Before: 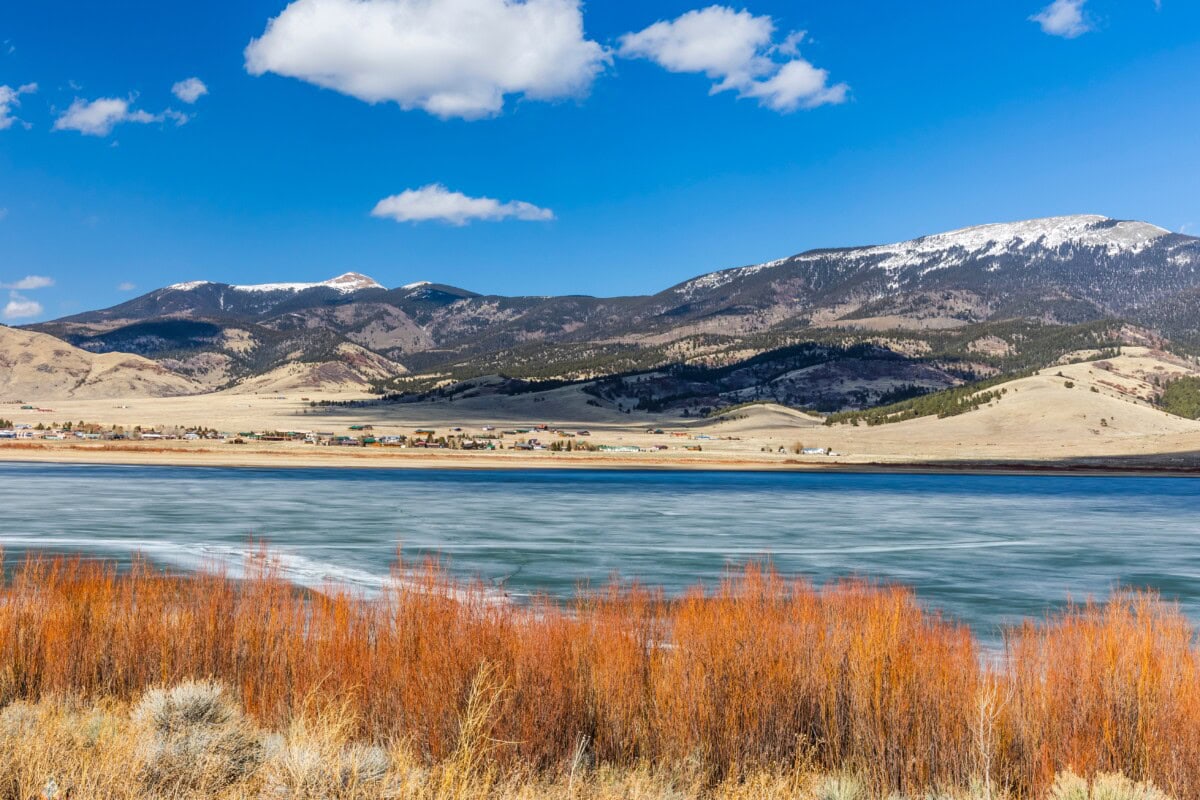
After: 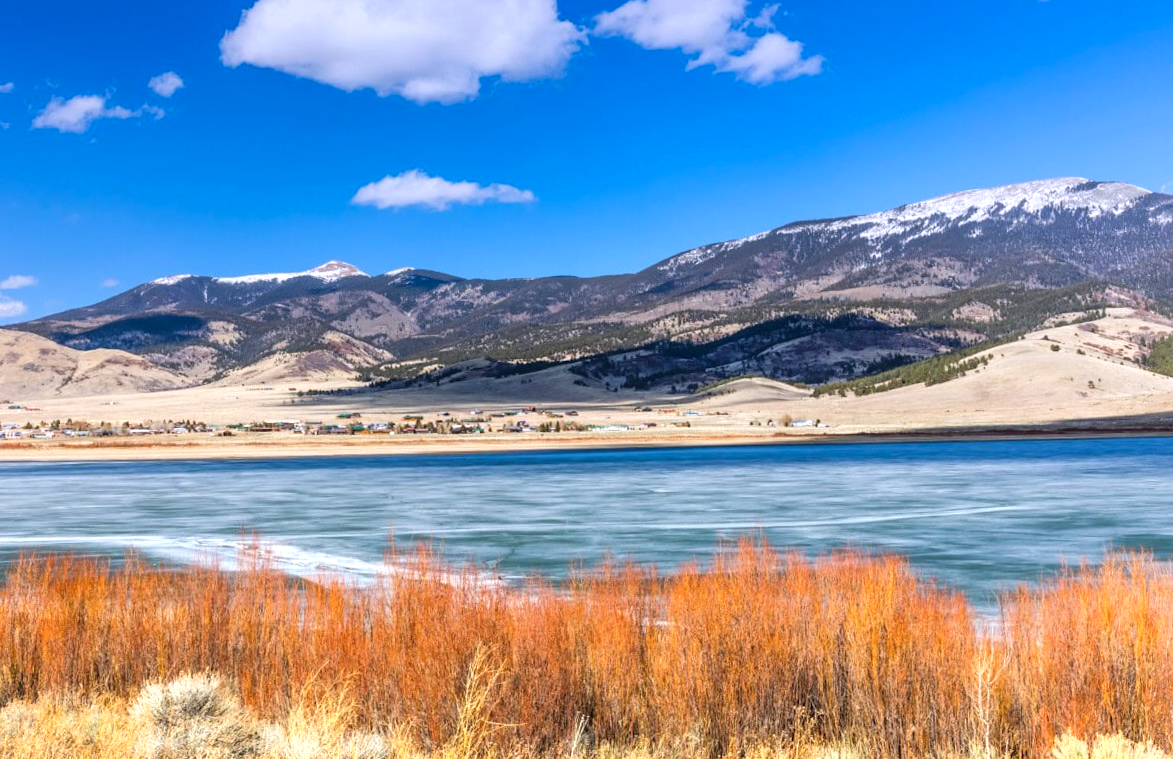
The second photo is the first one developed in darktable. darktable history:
graduated density: hue 238.83°, saturation 50%
rotate and perspective: rotation -2°, crop left 0.022, crop right 0.978, crop top 0.049, crop bottom 0.951
exposure: black level correction 0, exposure 0.7 EV, compensate exposure bias true, compensate highlight preservation false
